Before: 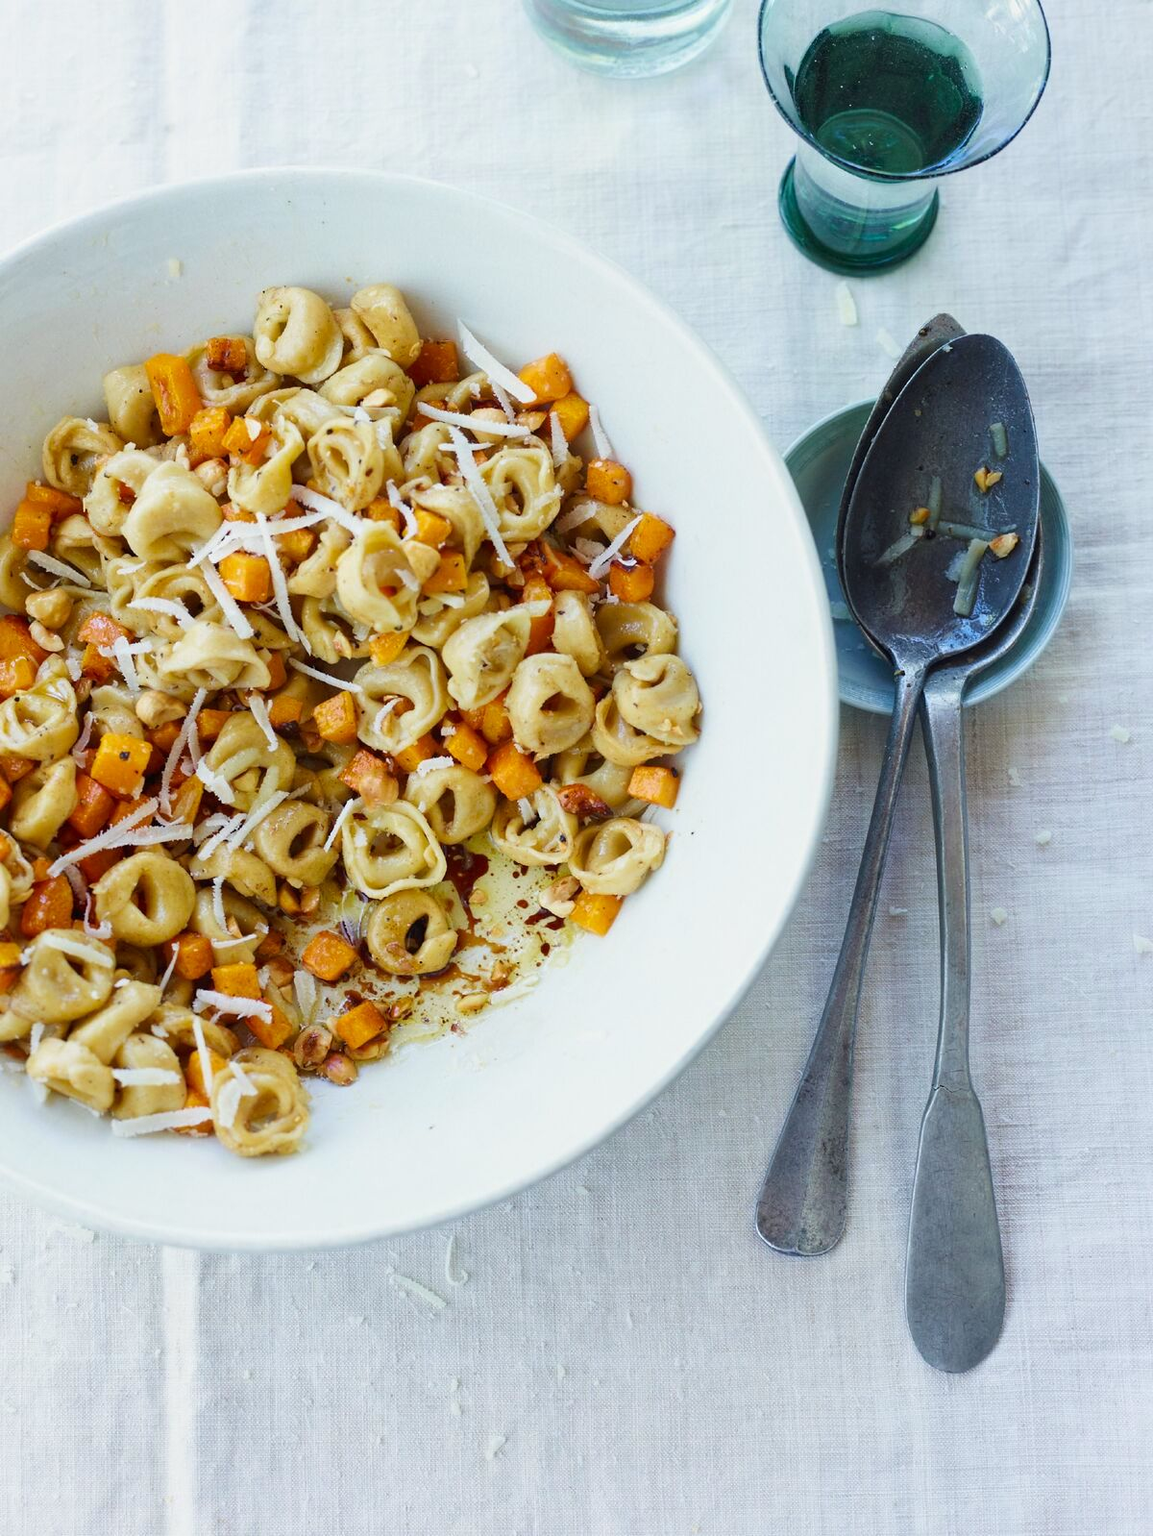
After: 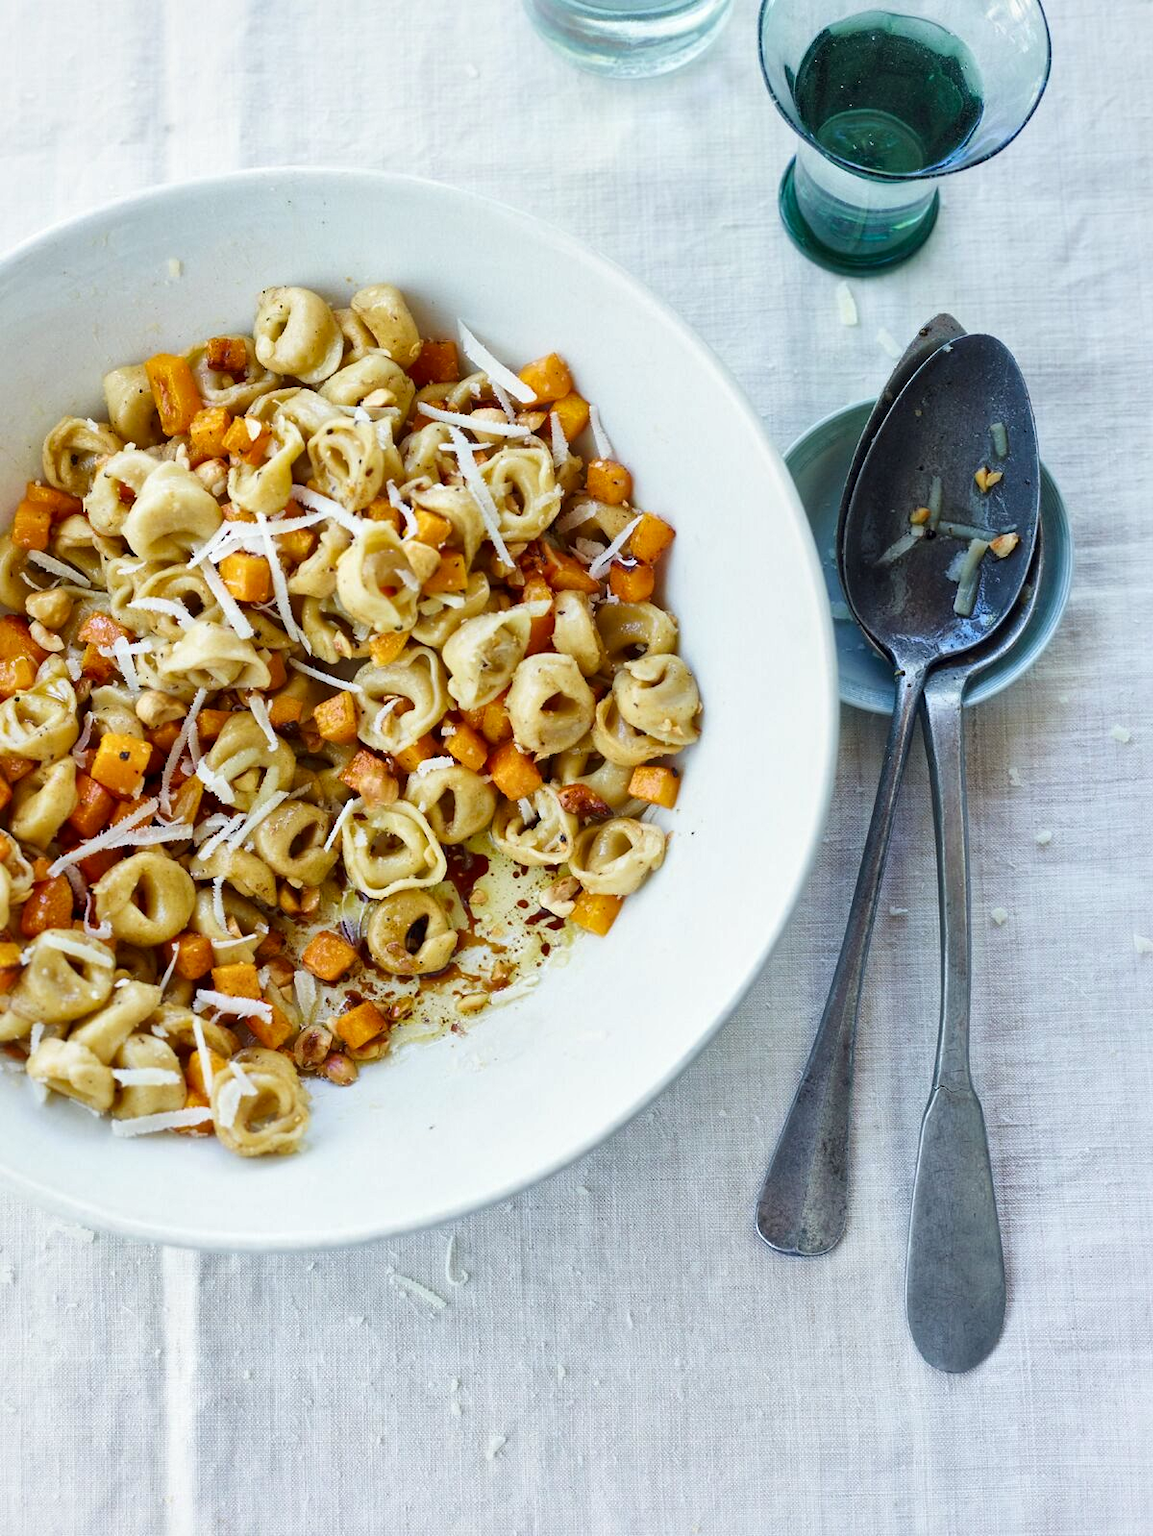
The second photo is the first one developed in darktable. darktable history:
local contrast: mode bilateral grid, contrast 21, coarseness 51, detail 149%, midtone range 0.2
